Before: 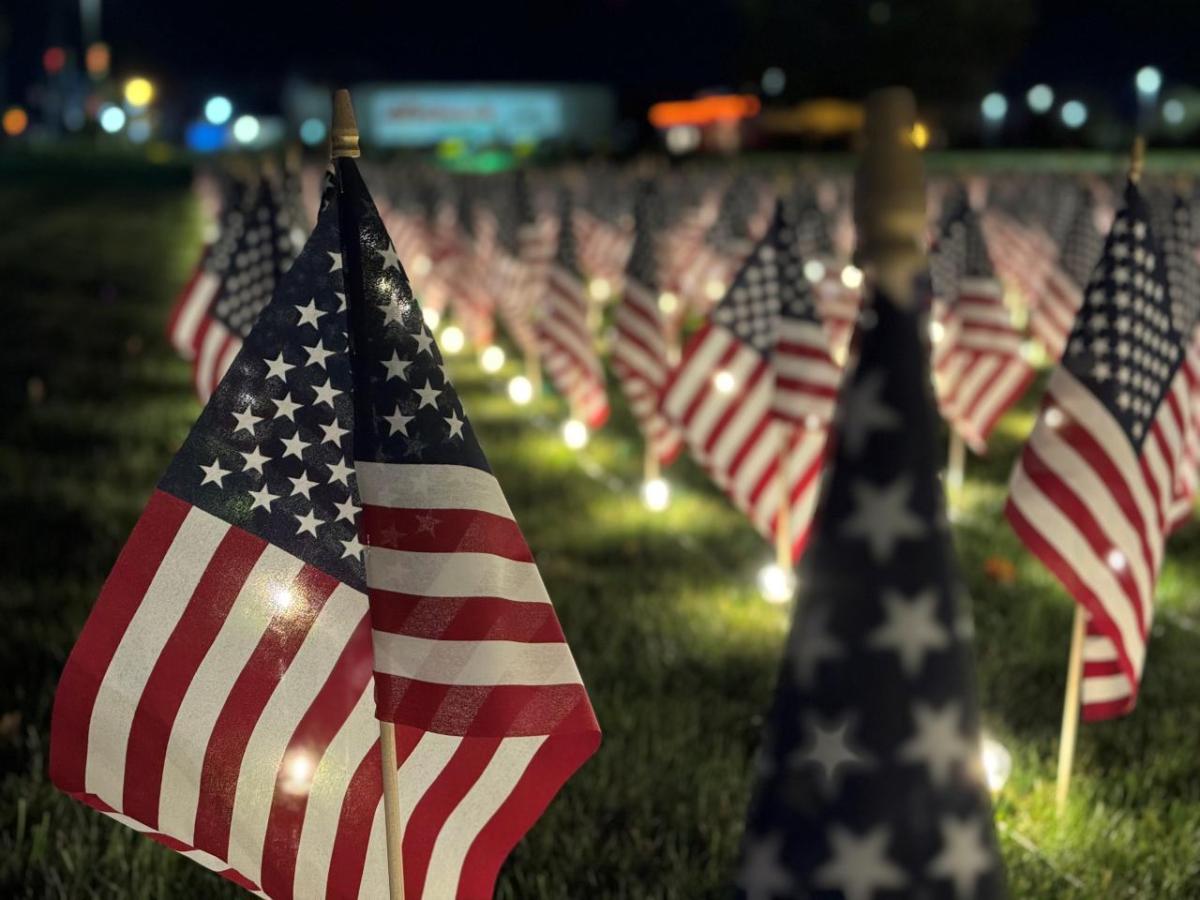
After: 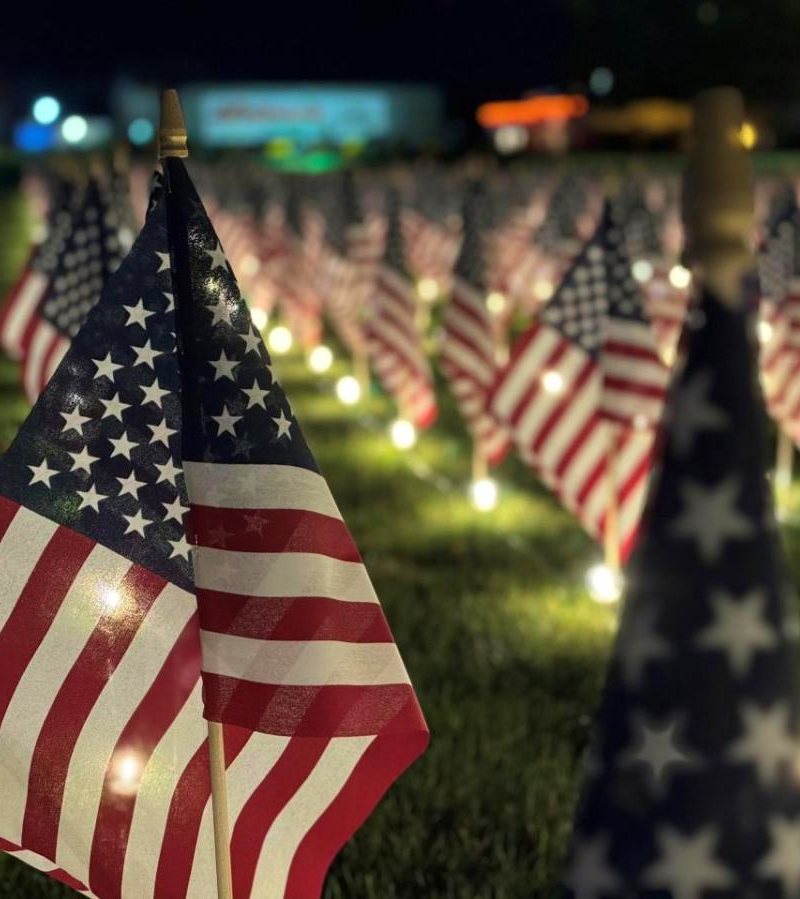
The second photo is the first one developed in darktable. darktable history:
crop and rotate: left 14.343%, right 18.969%
velvia: on, module defaults
